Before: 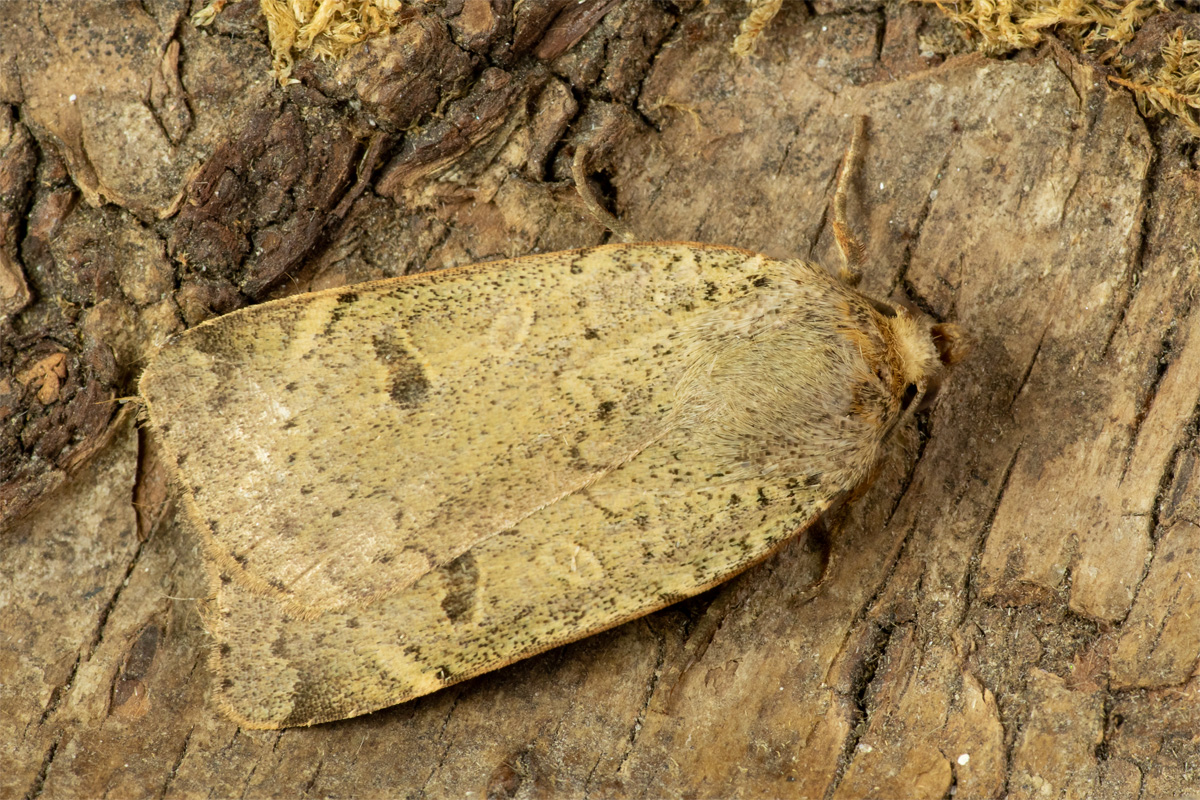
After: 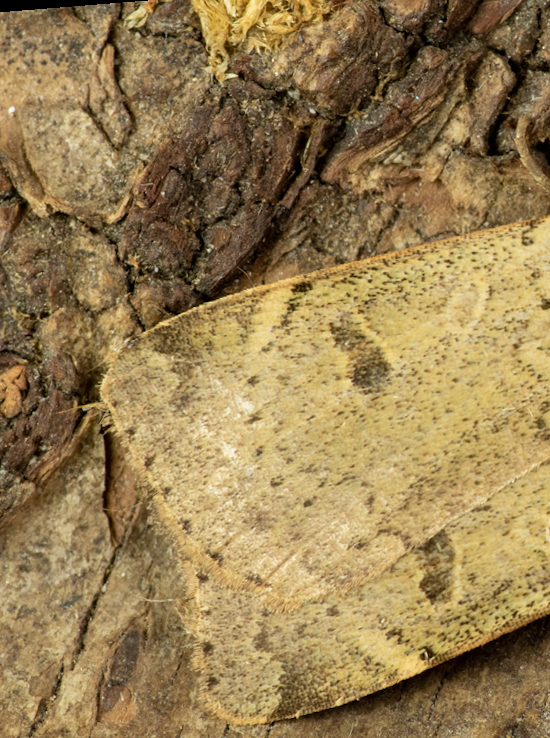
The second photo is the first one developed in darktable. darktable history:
rotate and perspective: rotation -4.57°, crop left 0.054, crop right 0.944, crop top 0.087, crop bottom 0.914
crop and rotate: left 0%, top 0%, right 50.845%
